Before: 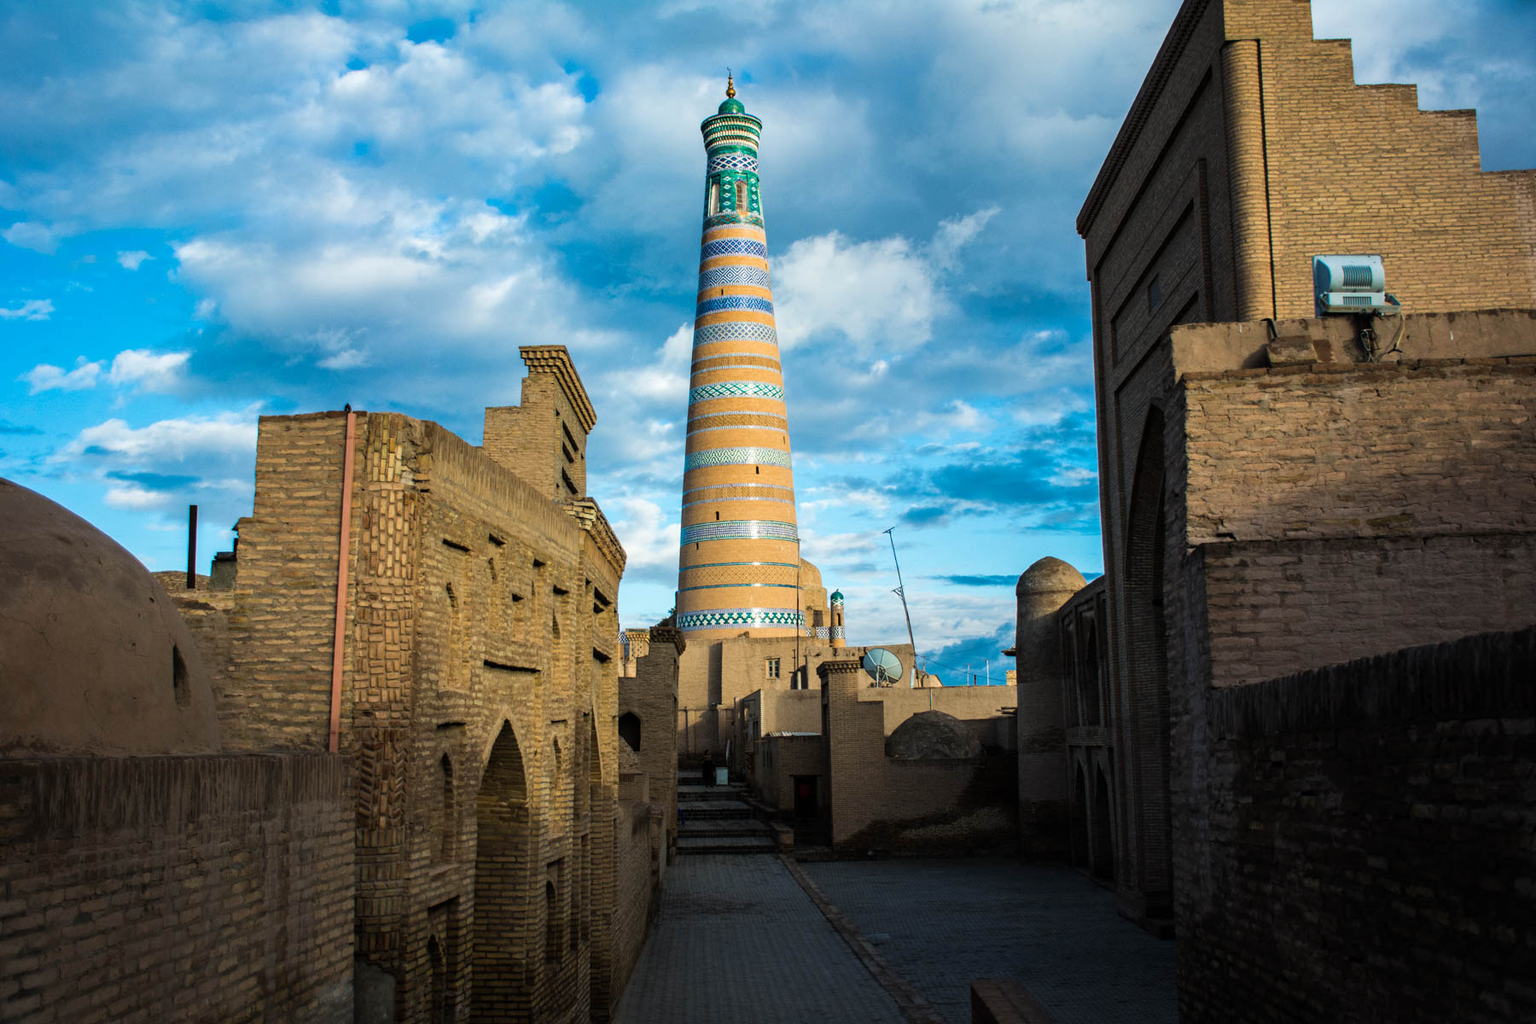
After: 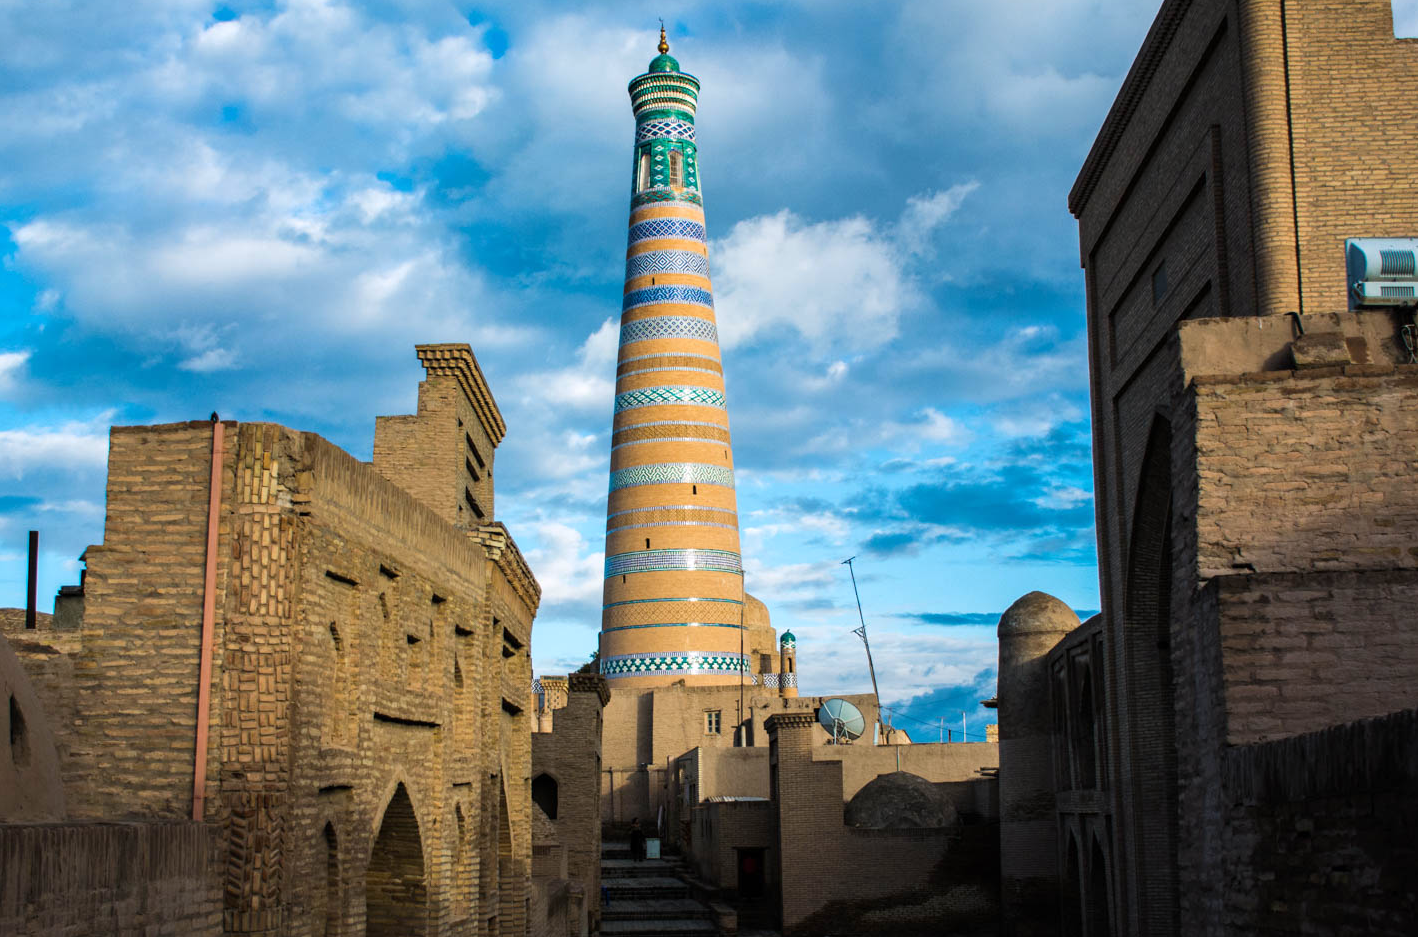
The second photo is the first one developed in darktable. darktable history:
crop and rotate: left 10.77%, top 5.1%, right 10.41%, bottom 16.76%
white balance: red 1.009, blue 1.027
